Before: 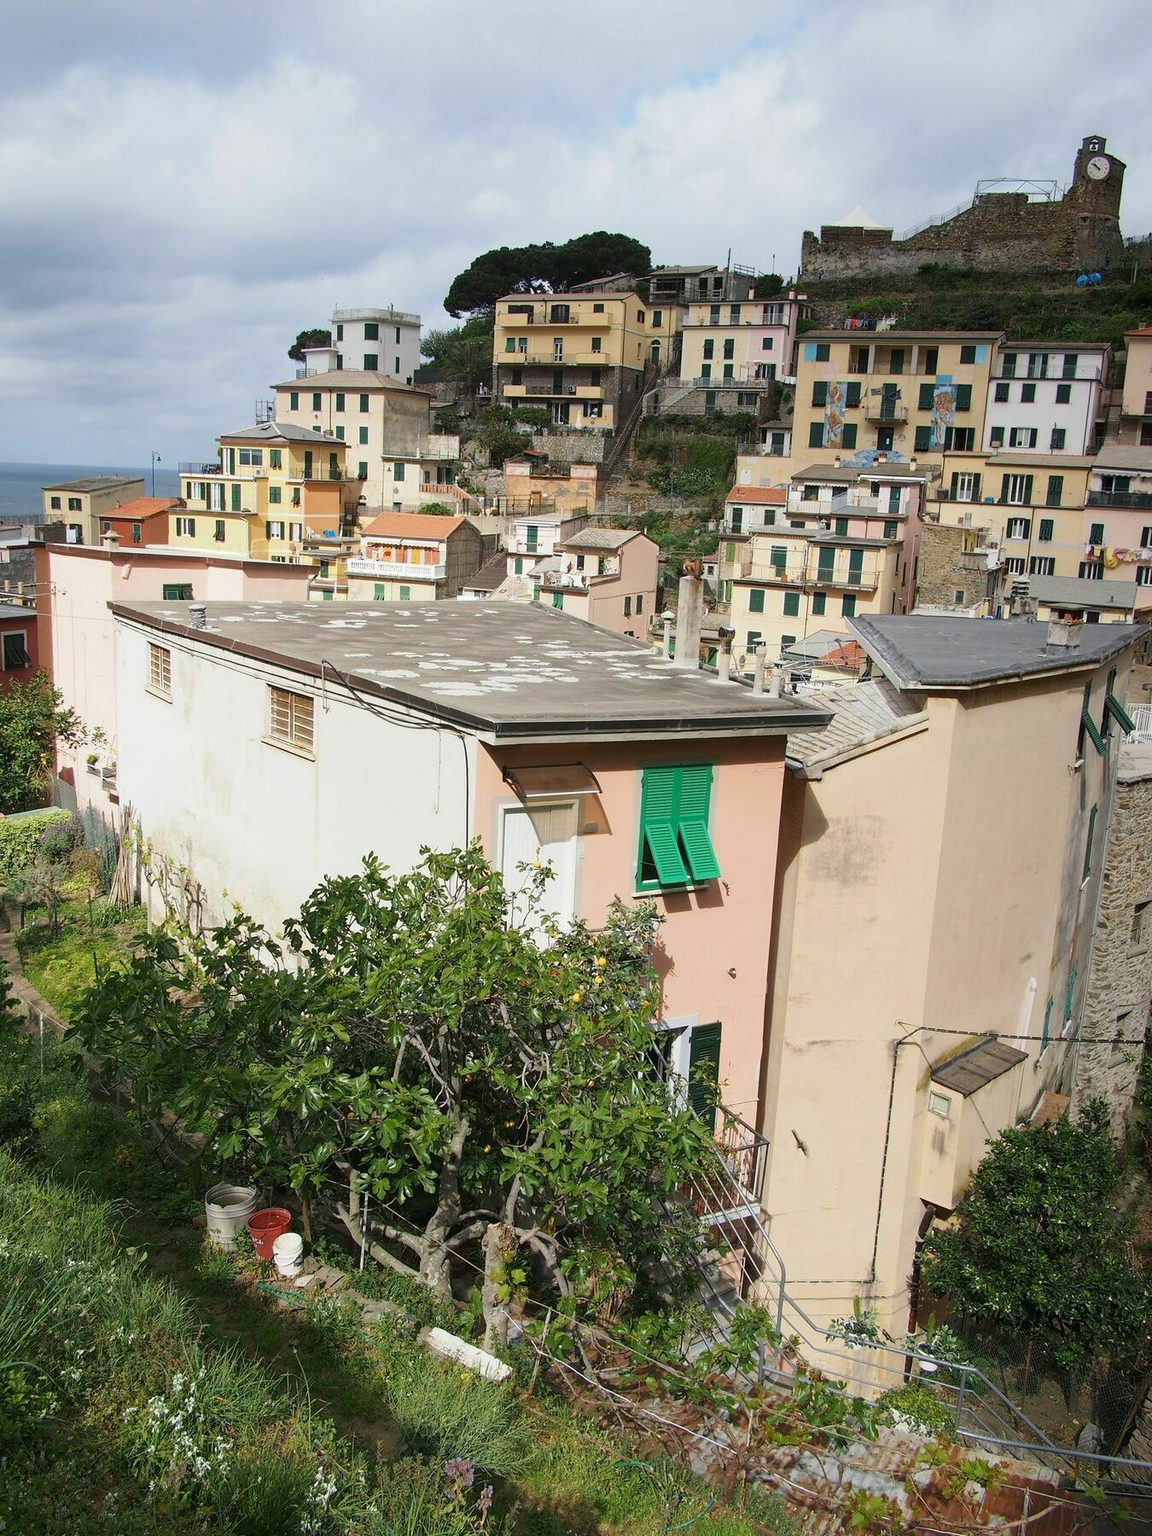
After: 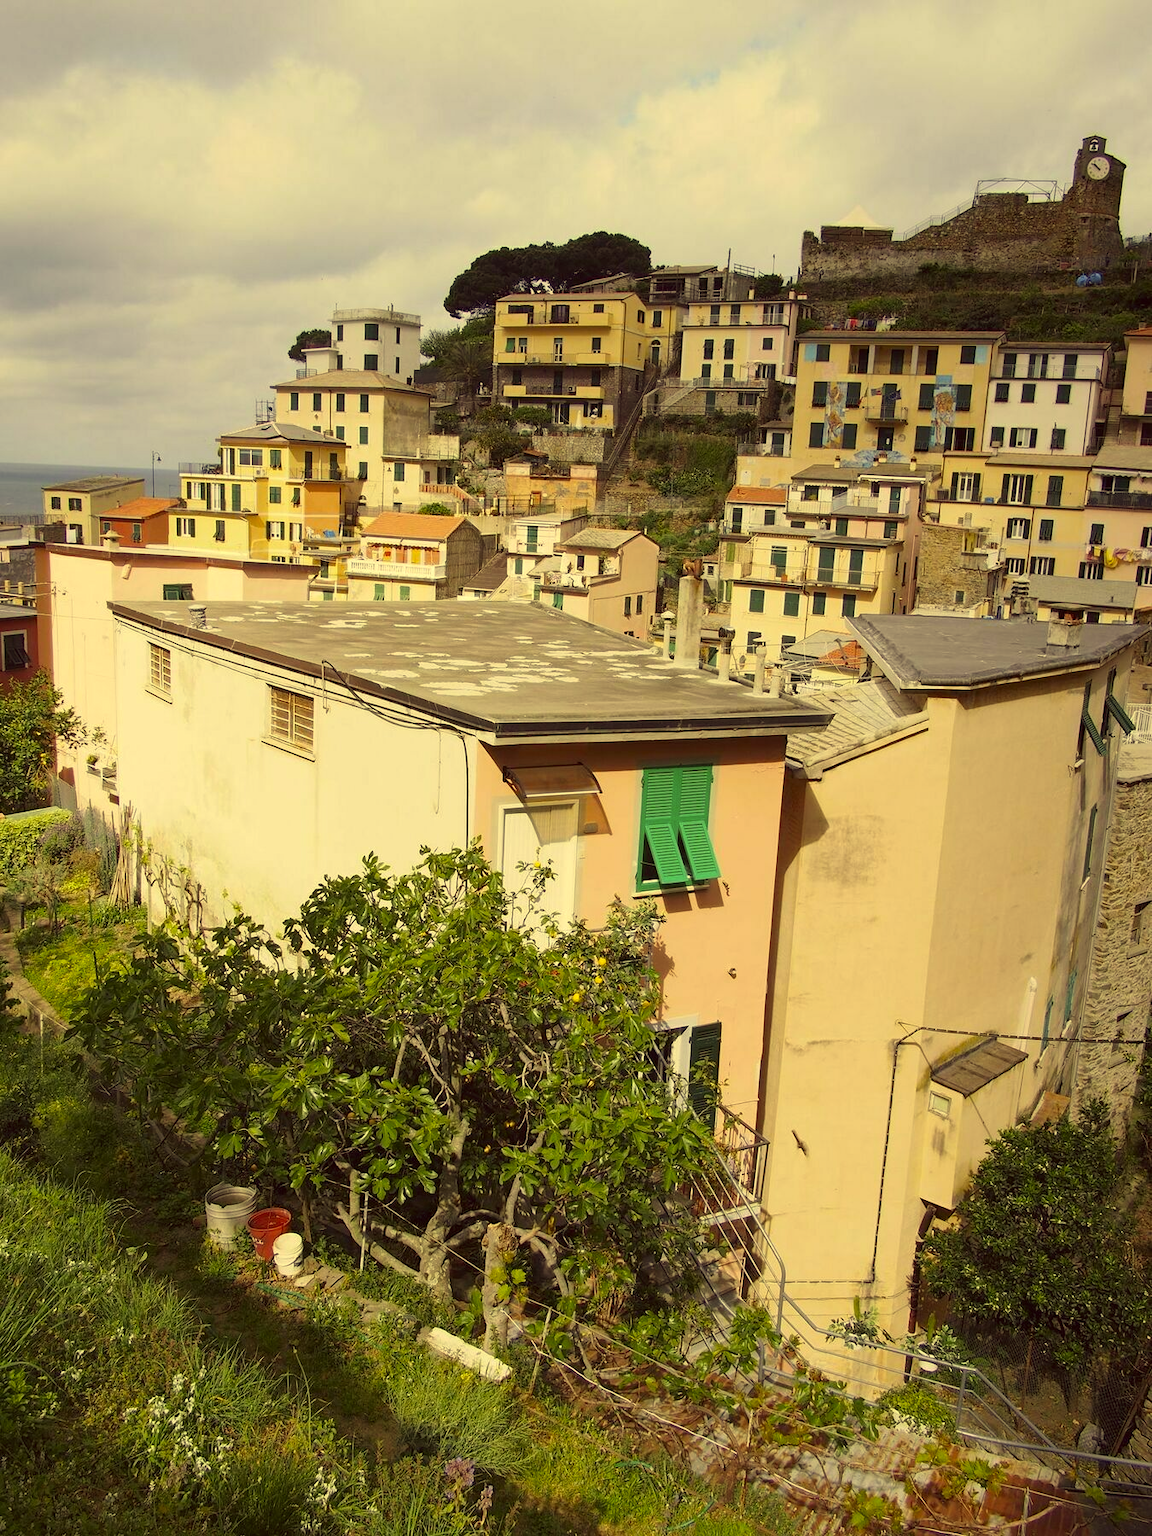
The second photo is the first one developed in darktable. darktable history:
color correction: highlights a* -0.371, highlights b* 39.89, shadows a* 9.56, shadows b* -0.341
